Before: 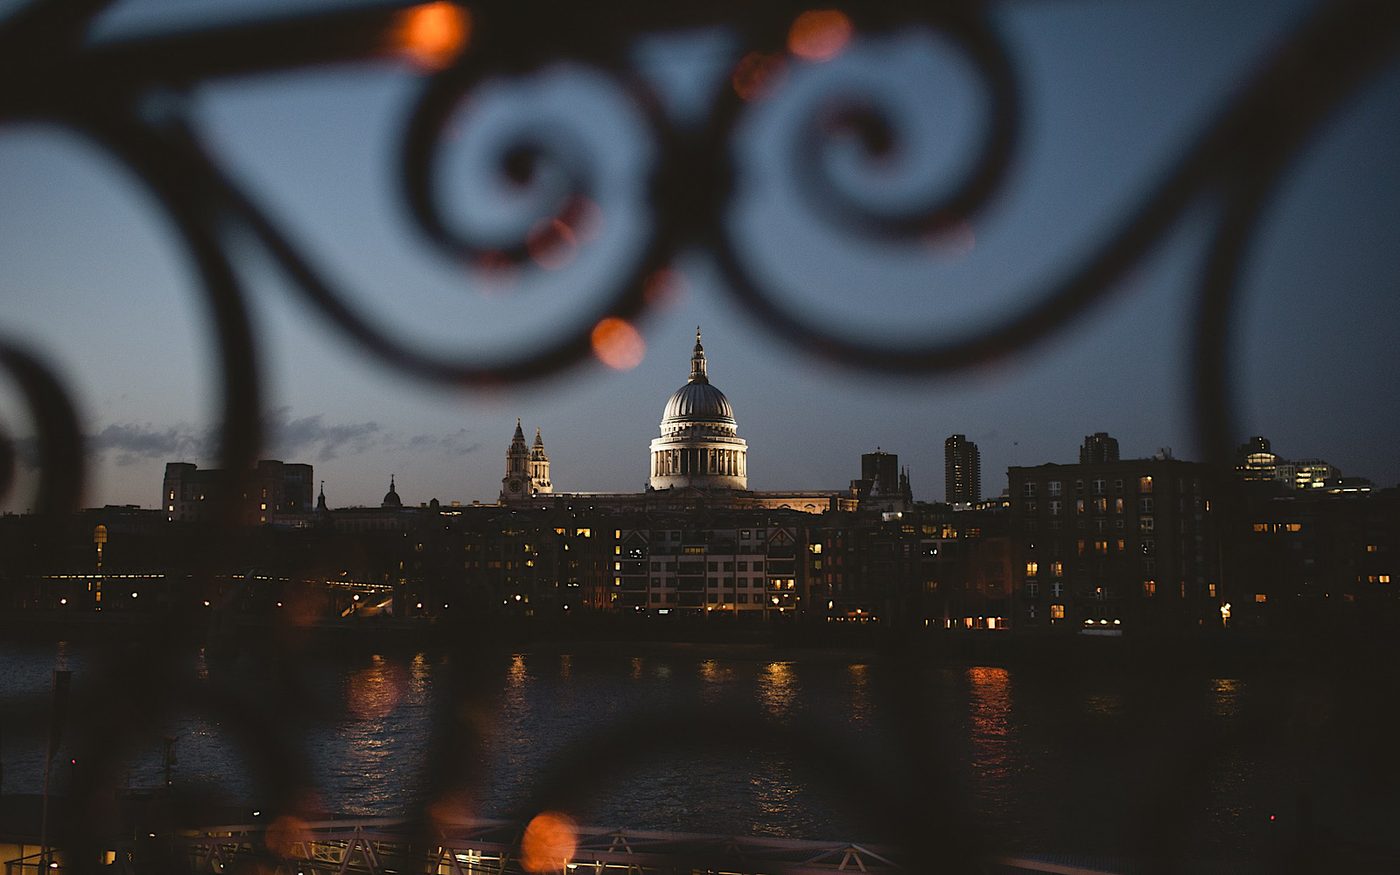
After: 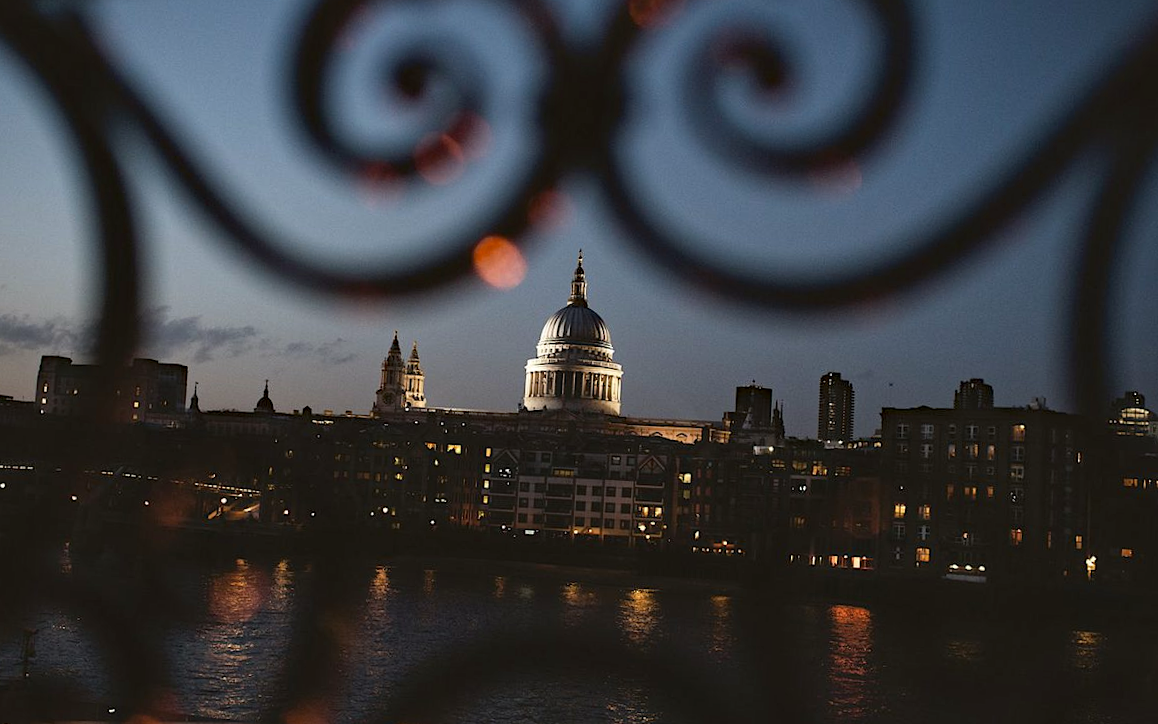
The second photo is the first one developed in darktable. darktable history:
haze removal: compatibility mode true, adaptive false
local contrast: mode bilateral grid, contrast 20, coarseness 50, detail 120%, midtone range 0.2
crop and rotate: angle -3.27°, left 5.211%, top 5.211%, right 4.607%, bottom 4.607%
